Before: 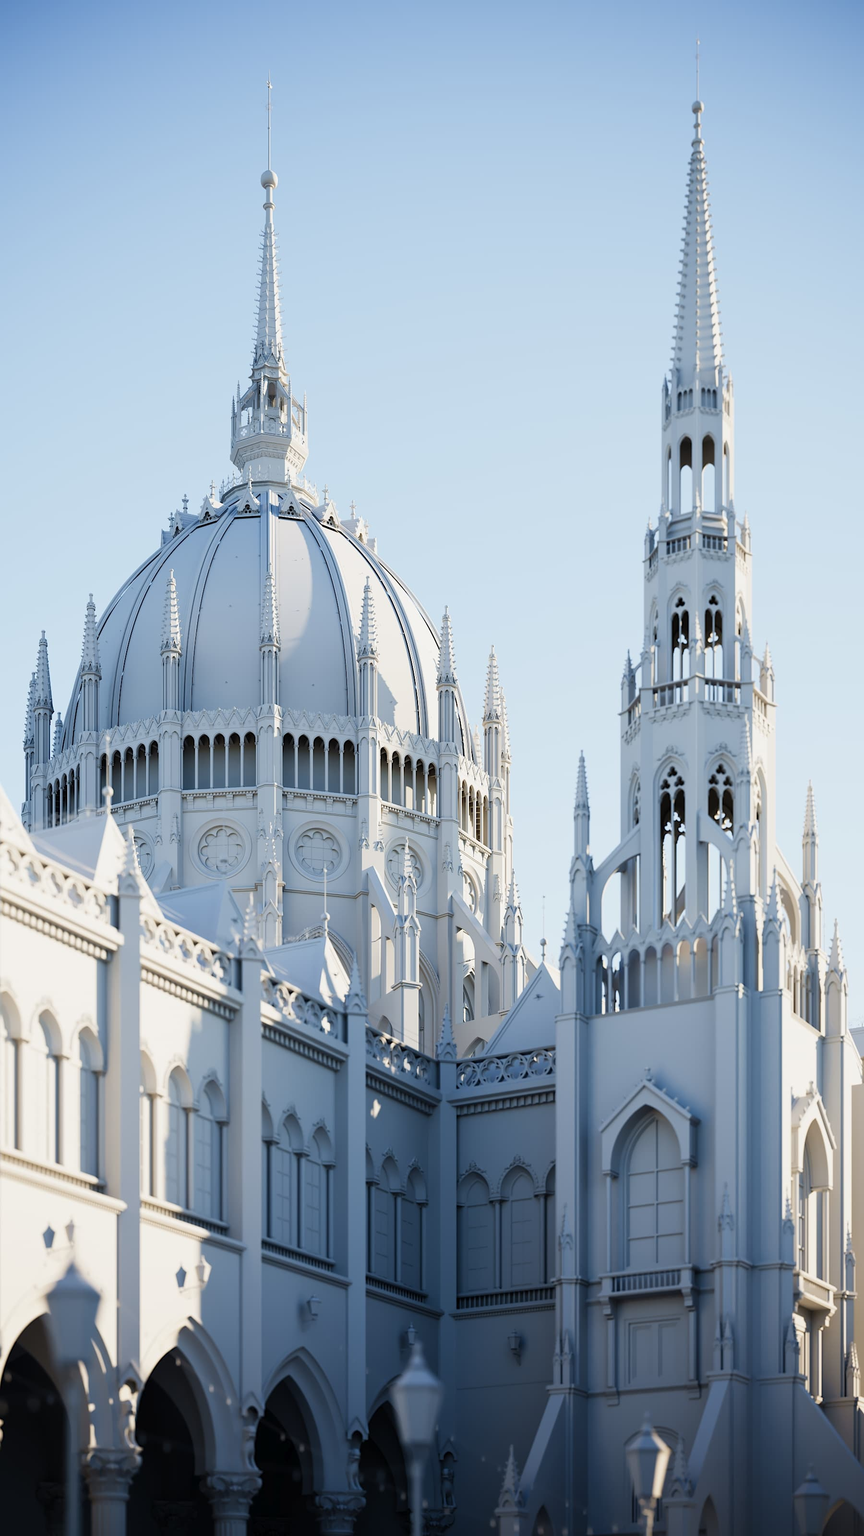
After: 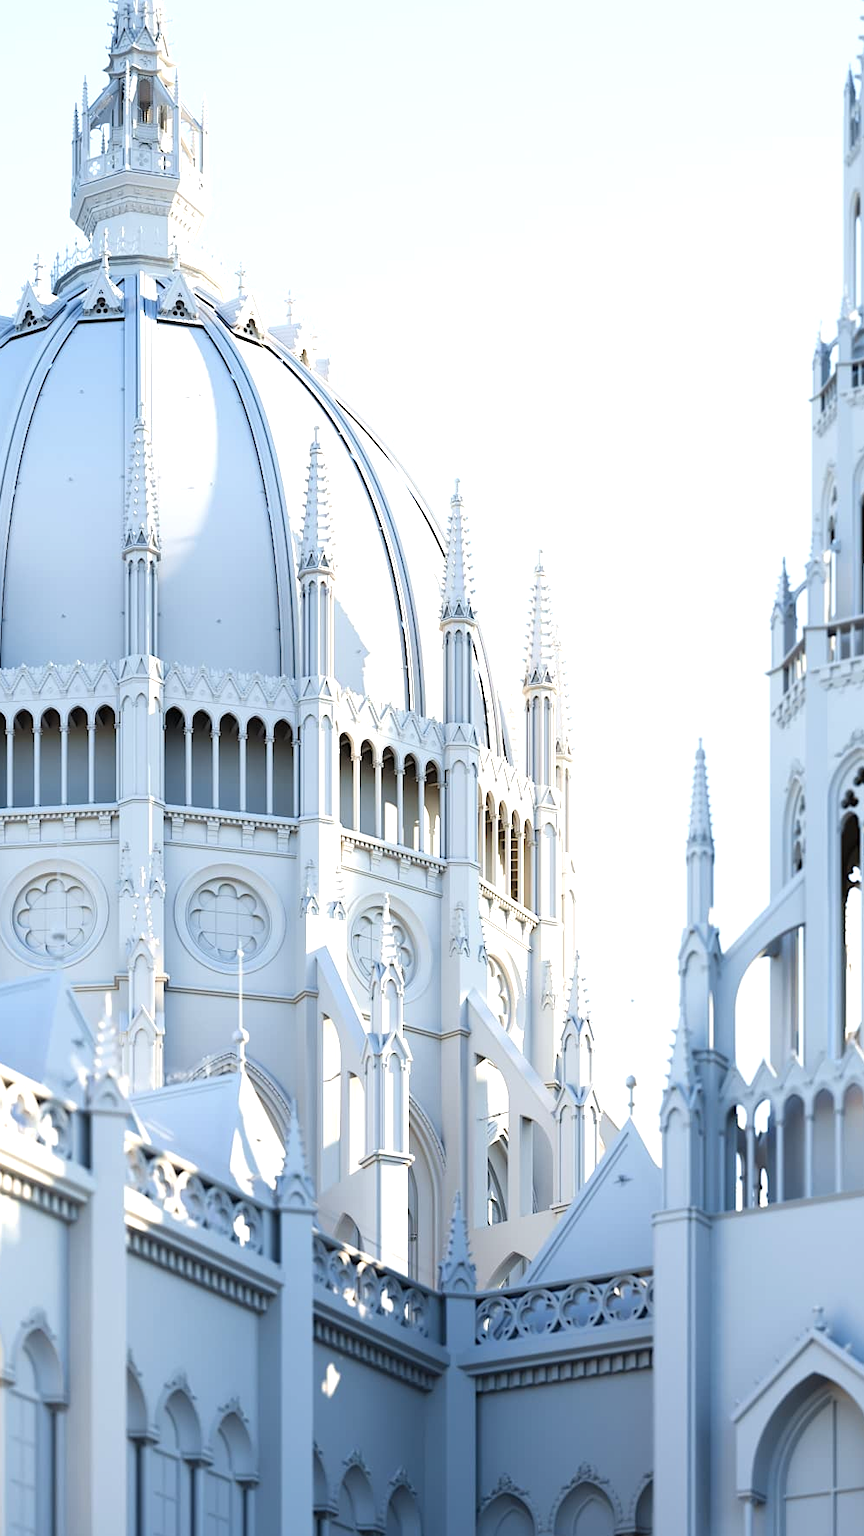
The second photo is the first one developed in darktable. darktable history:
crop and rotate: left 22.13%, top 22.054%, right 22.026%, bottom 22.102%
exposure: exposure 0.766 EV, compensate highlight preservation false
